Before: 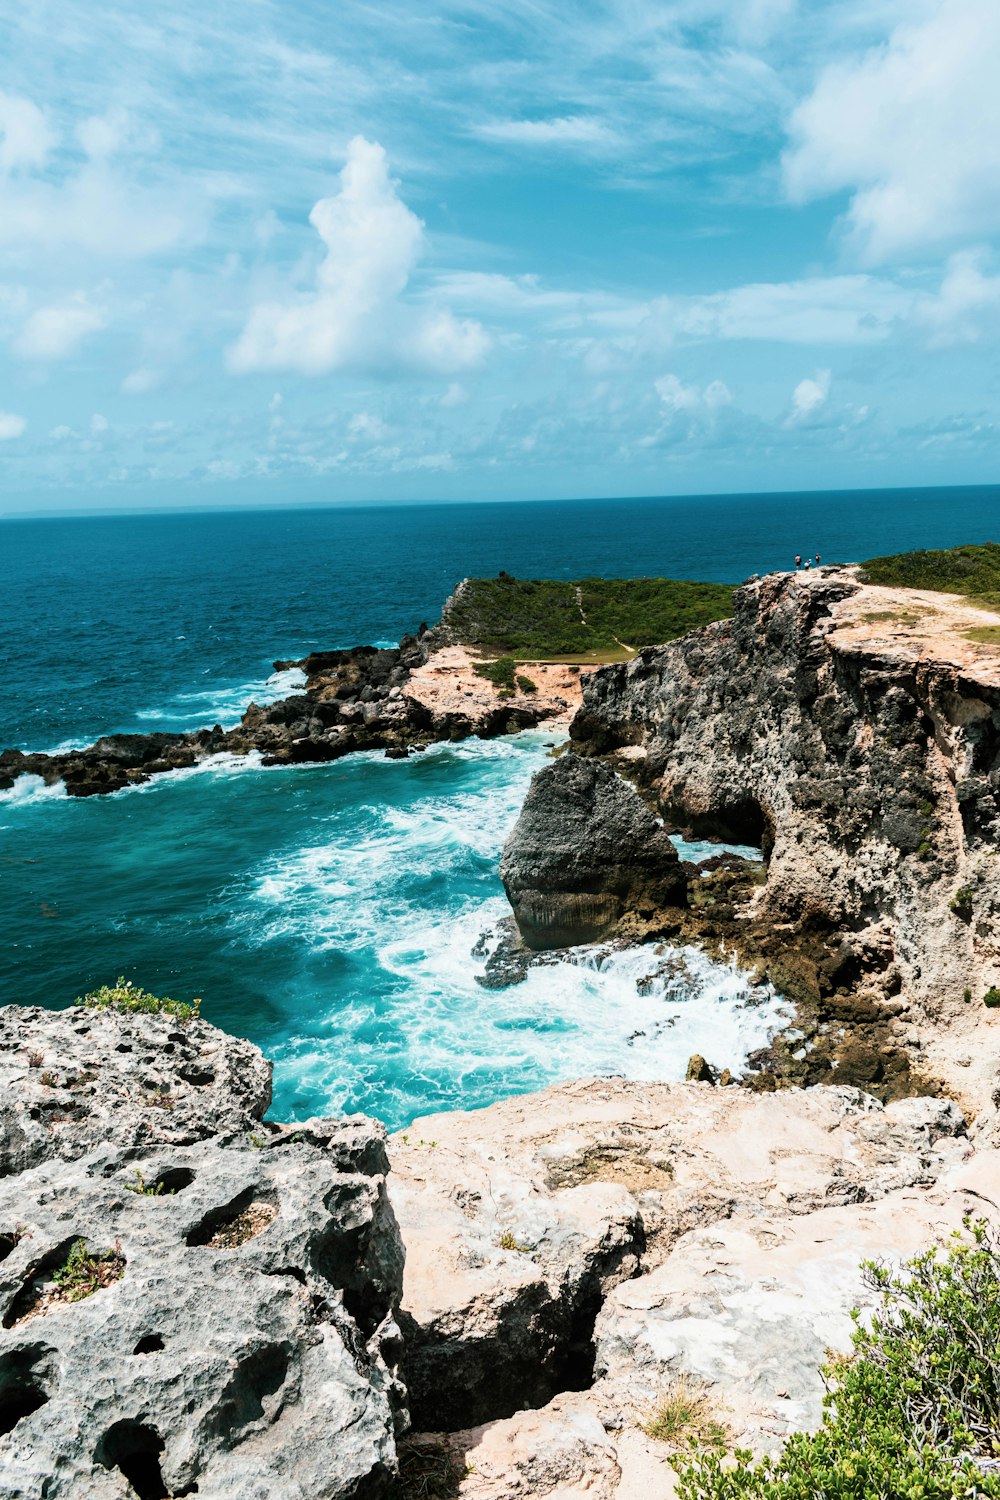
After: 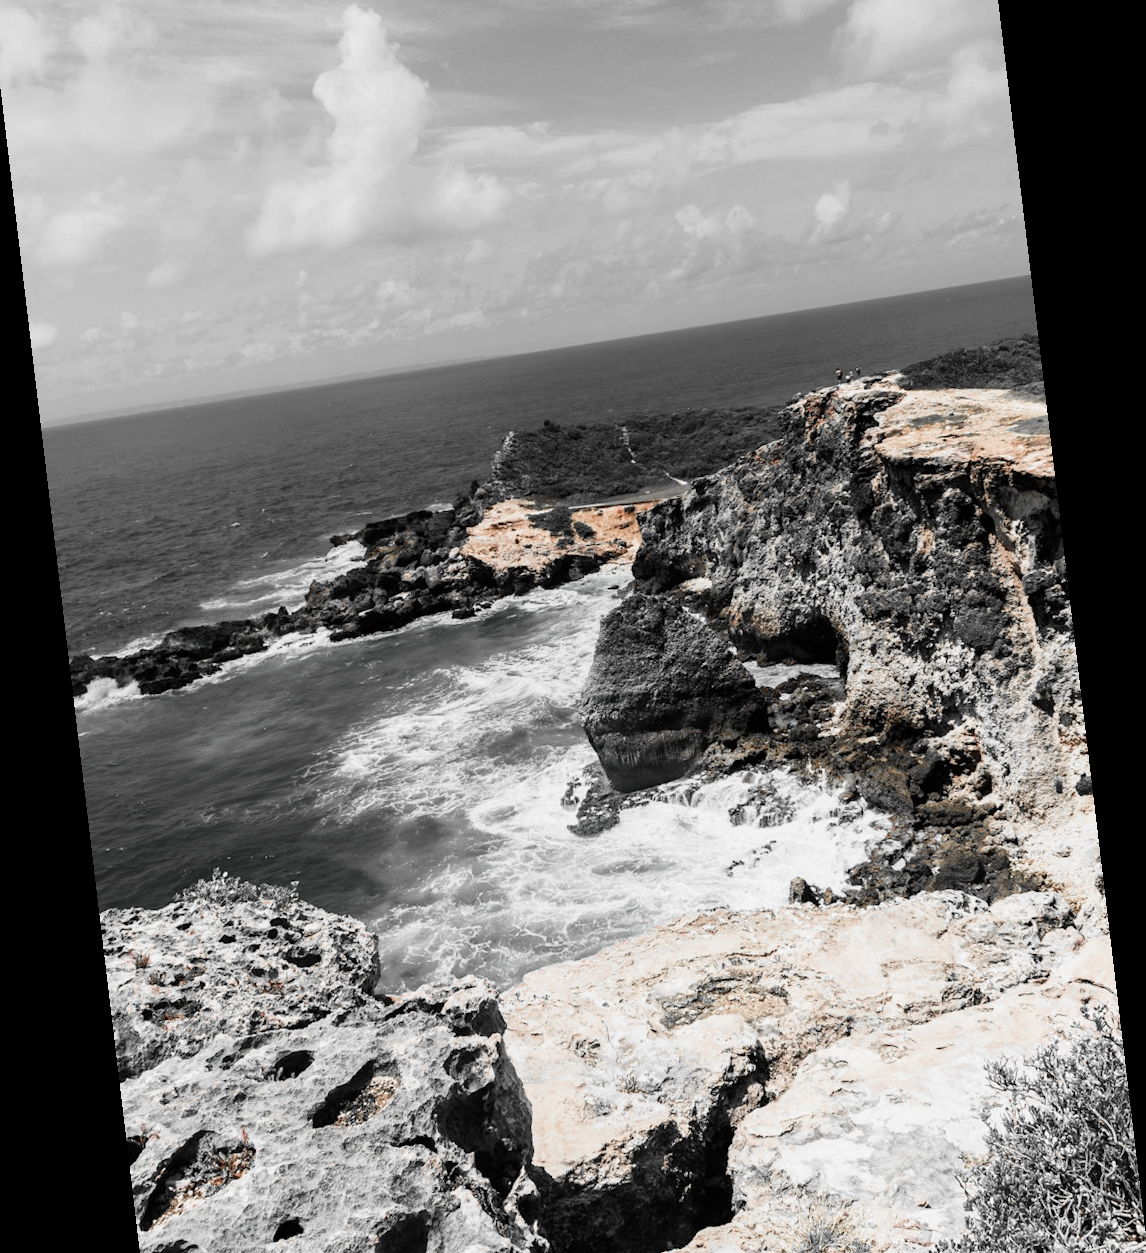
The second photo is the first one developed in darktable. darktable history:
rotate and perspective: rotation -6.83°, automatic cropping off
crop and rotate: left 1.814%, top 12.818%, right 0.25%, bottom 9.225%
exposure: exposure -0.072 EV, compensate highlight preservation false
color zones: curves: ch0 [(0, 0.497) (0.096, 0.361) (0.221, 0.538) (0.429, 0.5) (0.571, 0.5) (0.714, 0.5) (0.857, 0.5) (1, 0.497)]; ch1 [(0, 0.5) (0.143, 0.5) (0.257, -0.002) (0.429, 0.04) (0.571, -0.001) (0.714, -0.015) (0.857, 0.024) (1, 0.5)]
